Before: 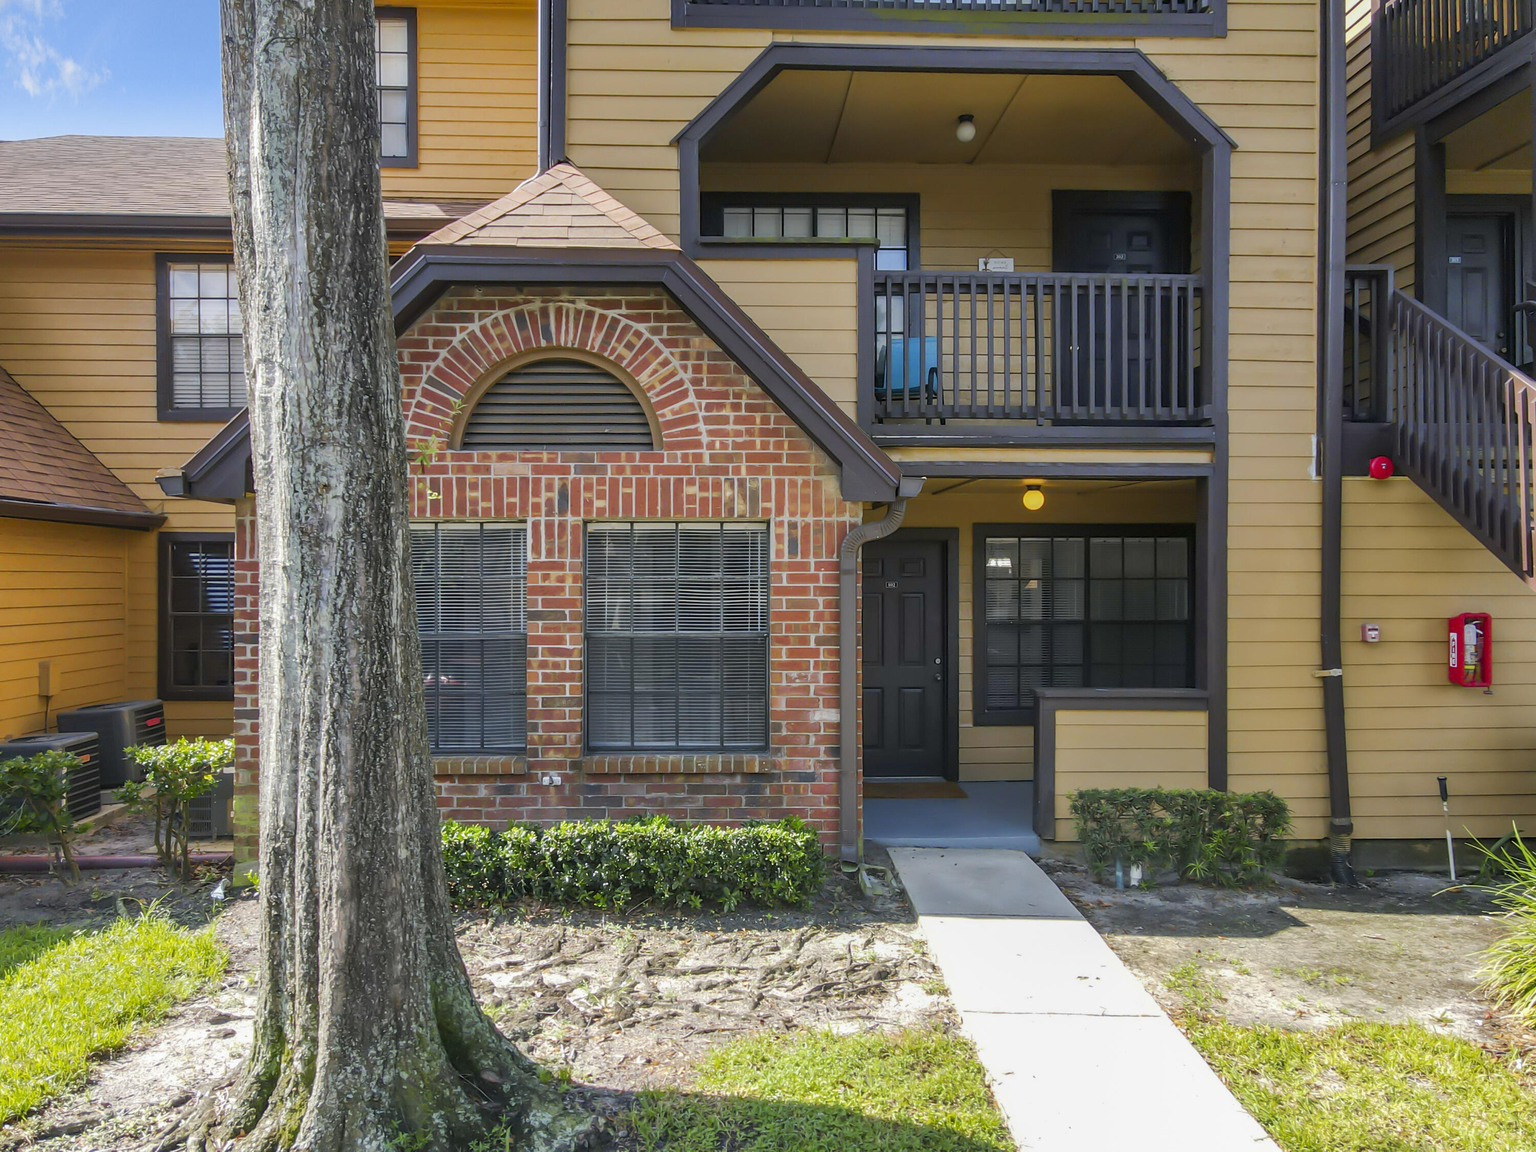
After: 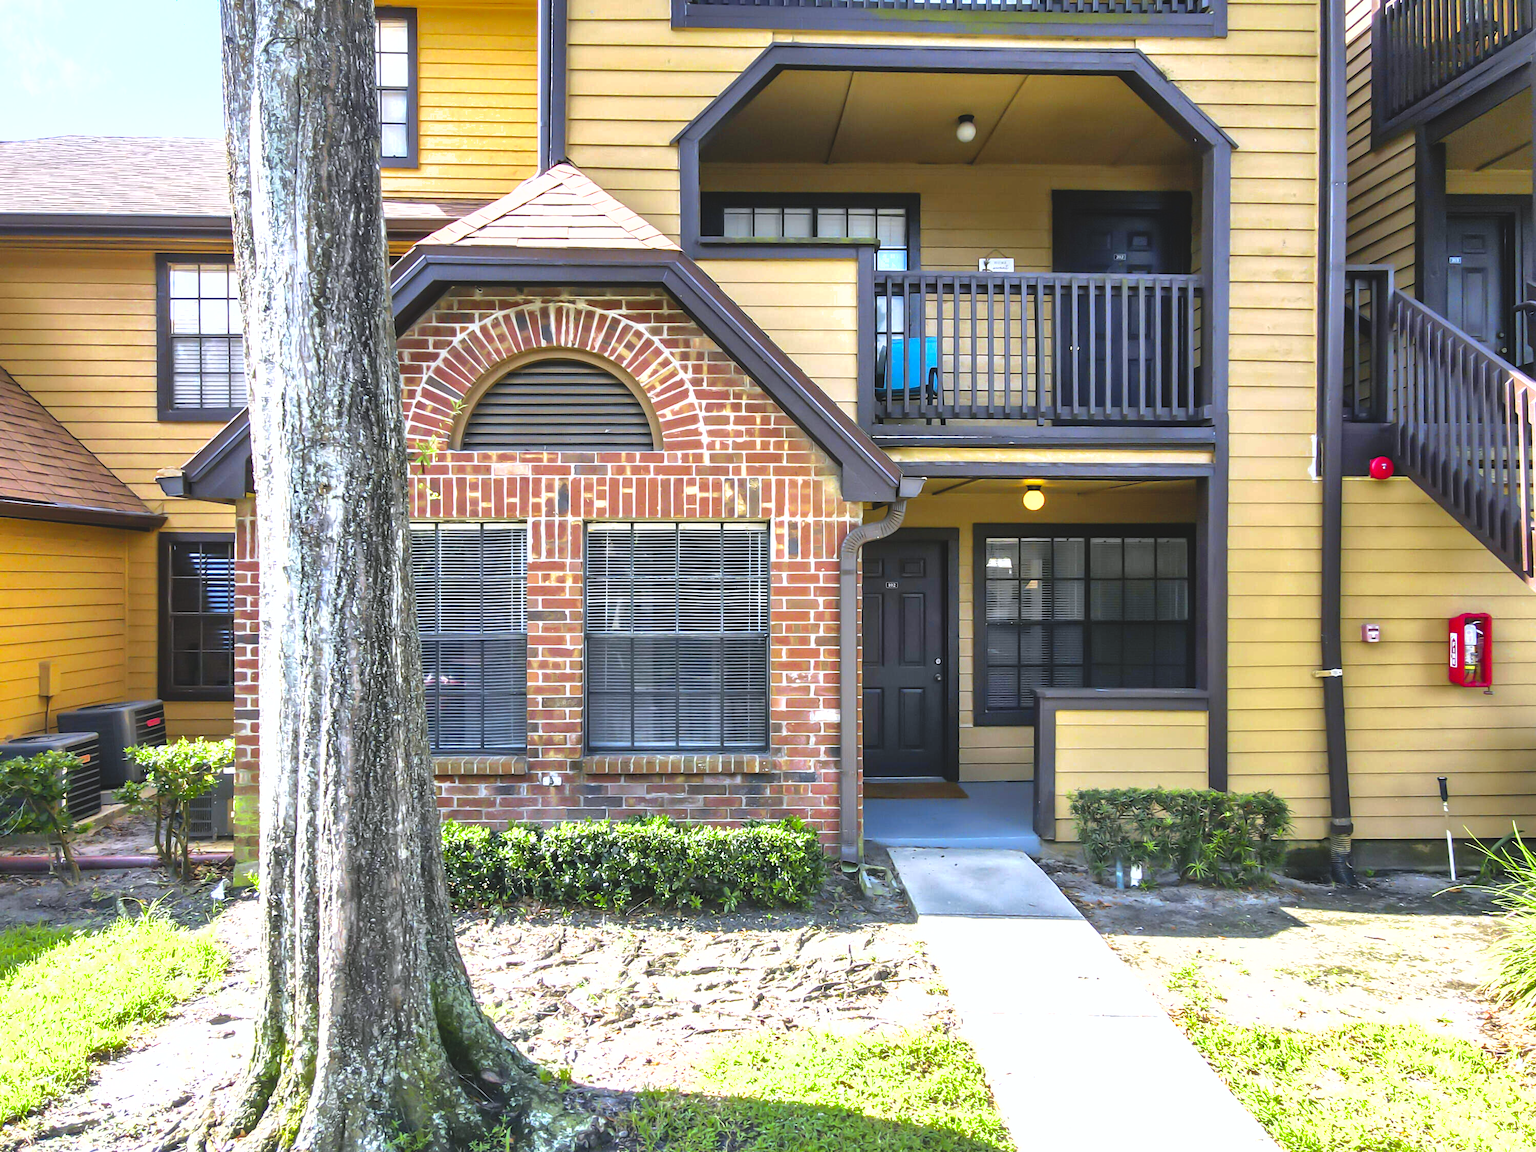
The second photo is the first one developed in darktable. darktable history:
tone equalizer: -8 EV -0.417 EV, -7 EV -0.389 EV, -6 EV -0.333 EV, -5 EV -0.222 EV, -3 EV 0.222 EV, -2 EV 0.333 EV, -1 EV 0.389 EV, +0 EV 0.417 EV, edges refinement/feathering 500, mask exposure compensation -1.57 EV, preserve details no
shadows and highlights: on, module defaults
white balance: red 0.984, blue 1.059
exposure: black level correction -0.005, exposure 1 EV, compensate highlight preservation false
tone curve: curves: ch0 [(0, 0) (0.003, 0.029) (0.011, 0.034) (0.025, 0.044) (0.044, 0.057) (0.069, 0.07) (0.1, 0.084) (0.136, 0.104) (0.177, 0.127) (0.224, 0.156) (0.277, 0.192) (0.335, 0.236) (0.399, 0.284) (0.468, 0.339) (0.543, 0.393) (0.623, 0.454) (0.709, 0.541) (0.801, 0.65) (0.898, 0.766) (1, 1)], preserve colors none
base curve: curves: ch0 [(0, 0) (0.036, 0.025) (0.121, 0.166) (0.206, 0.329) (0.605, 0.79) (1, 1)], preserve colors none
